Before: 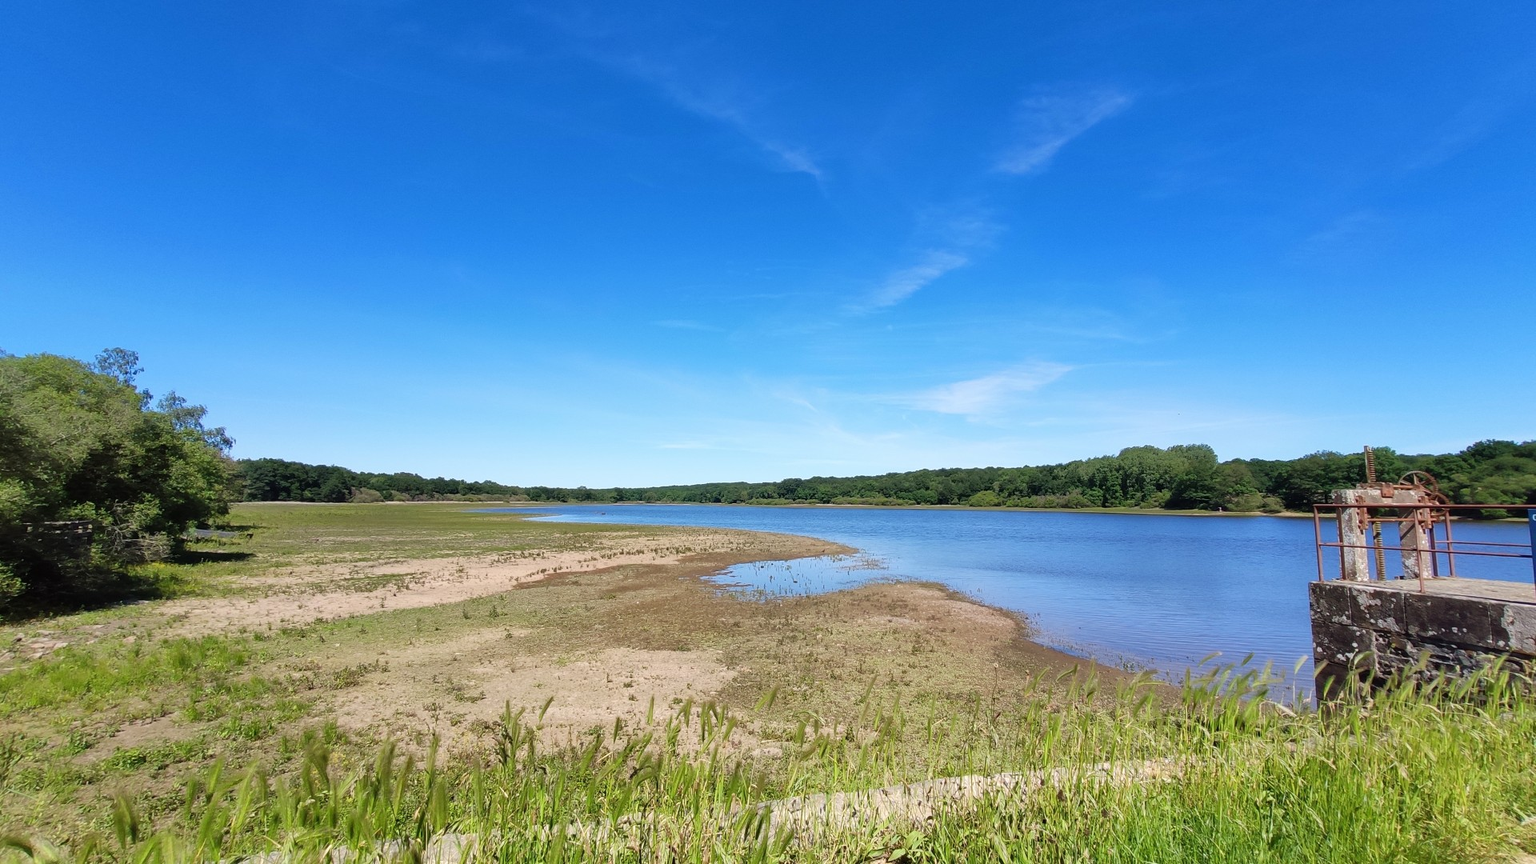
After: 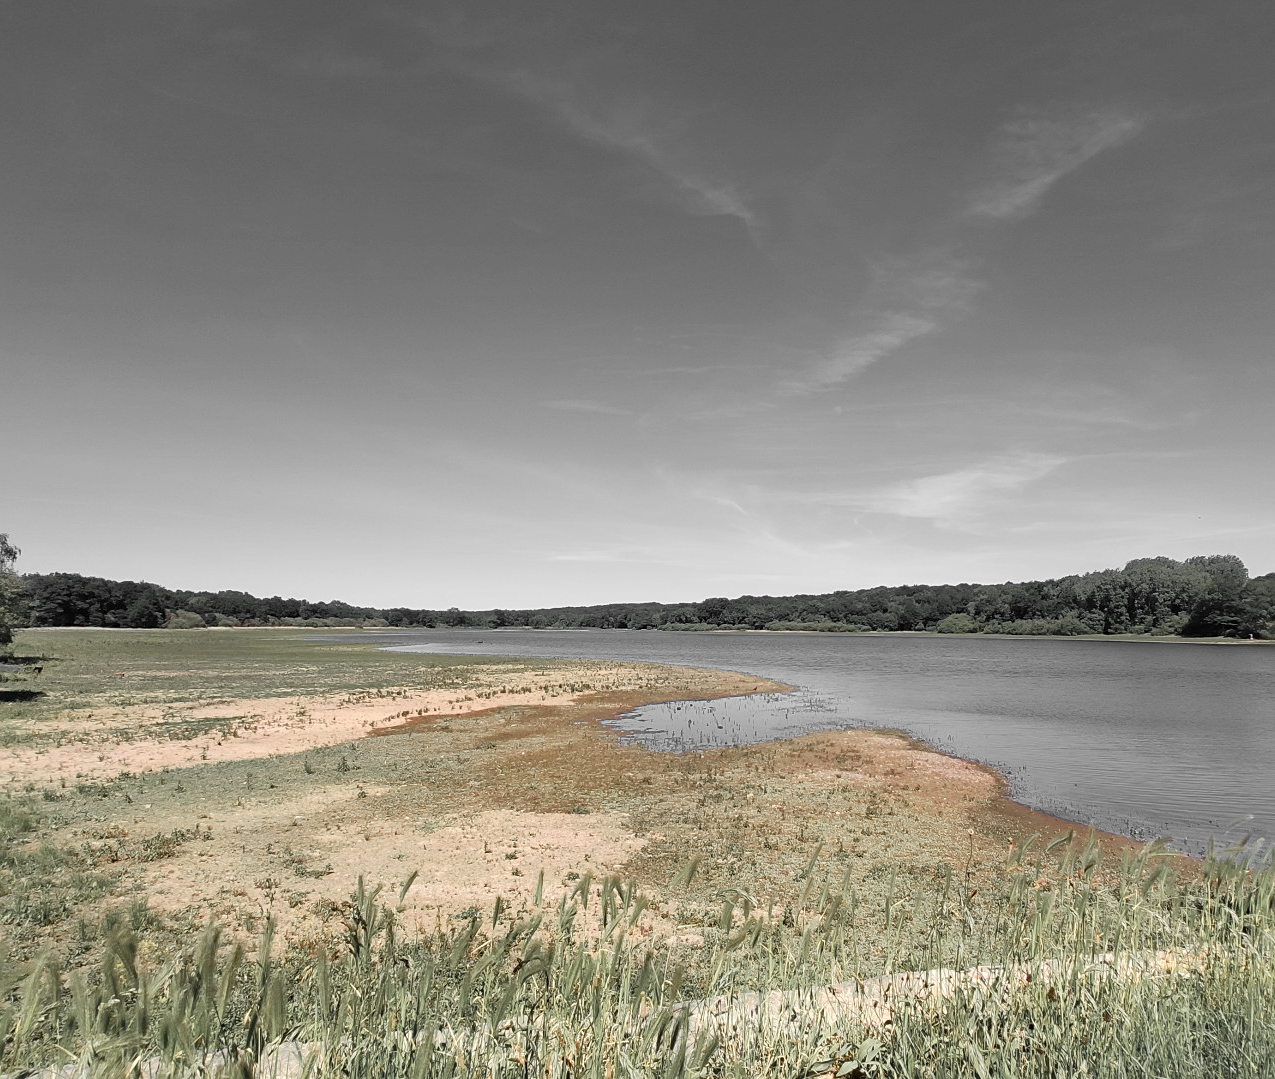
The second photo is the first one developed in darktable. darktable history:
color zones: curves: ch0 [(0, 0.447) (0.184, 0.543) (0.323, 0.476) (0.429, 0.445) (0.571, 0.443) (0.714, 0.451) (0.857, 0.452) (1, 0.447)]; ch1 [(0, 0.464) (0.176, 0.46) (0.287, 0.177) (0.429, 0.002) (0.571, 0) (0.714, 0) (0.857, 0) (1, 0.464)]
sharpen: amount 0.203
crop and rotate: left 14.304%, right 19.281%
contrast brightness saturation: contrast 0.094, saturation 0.269
